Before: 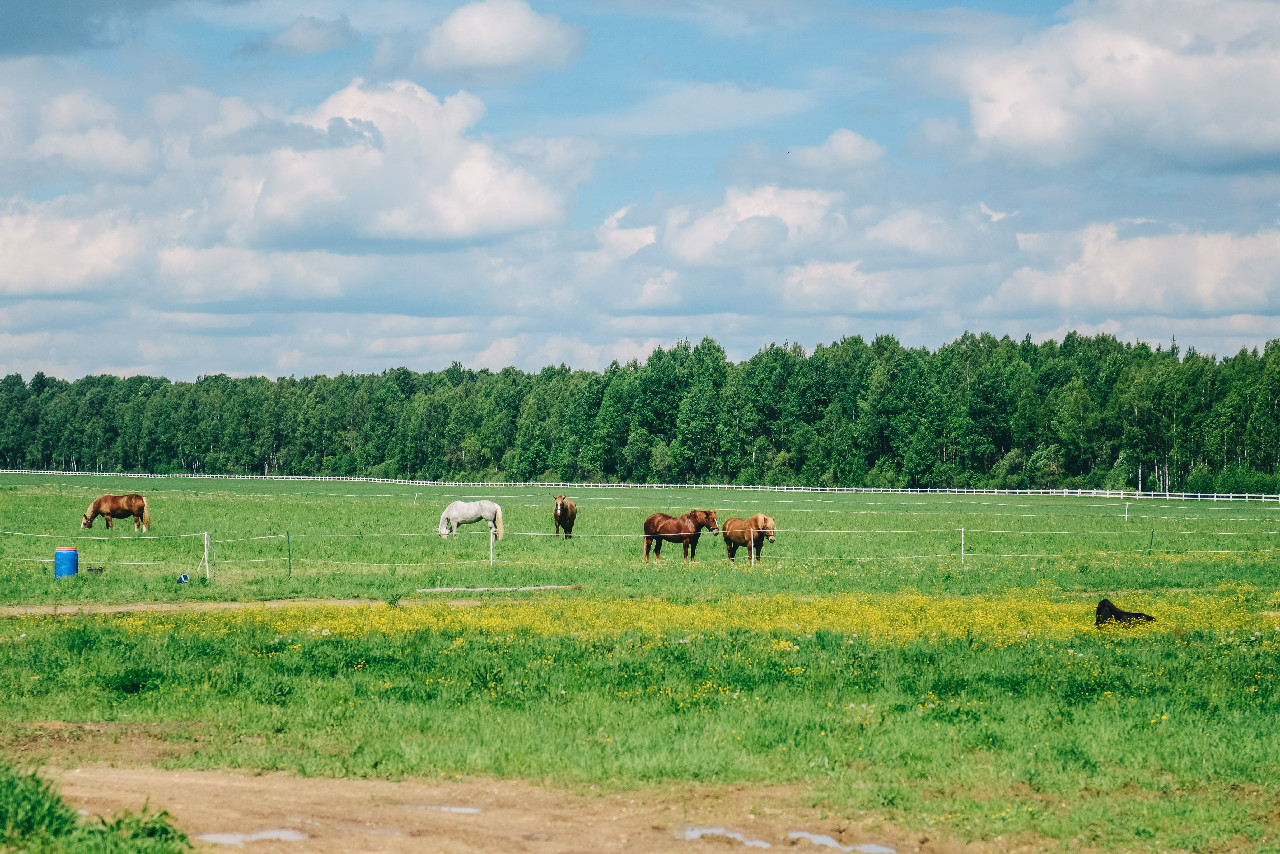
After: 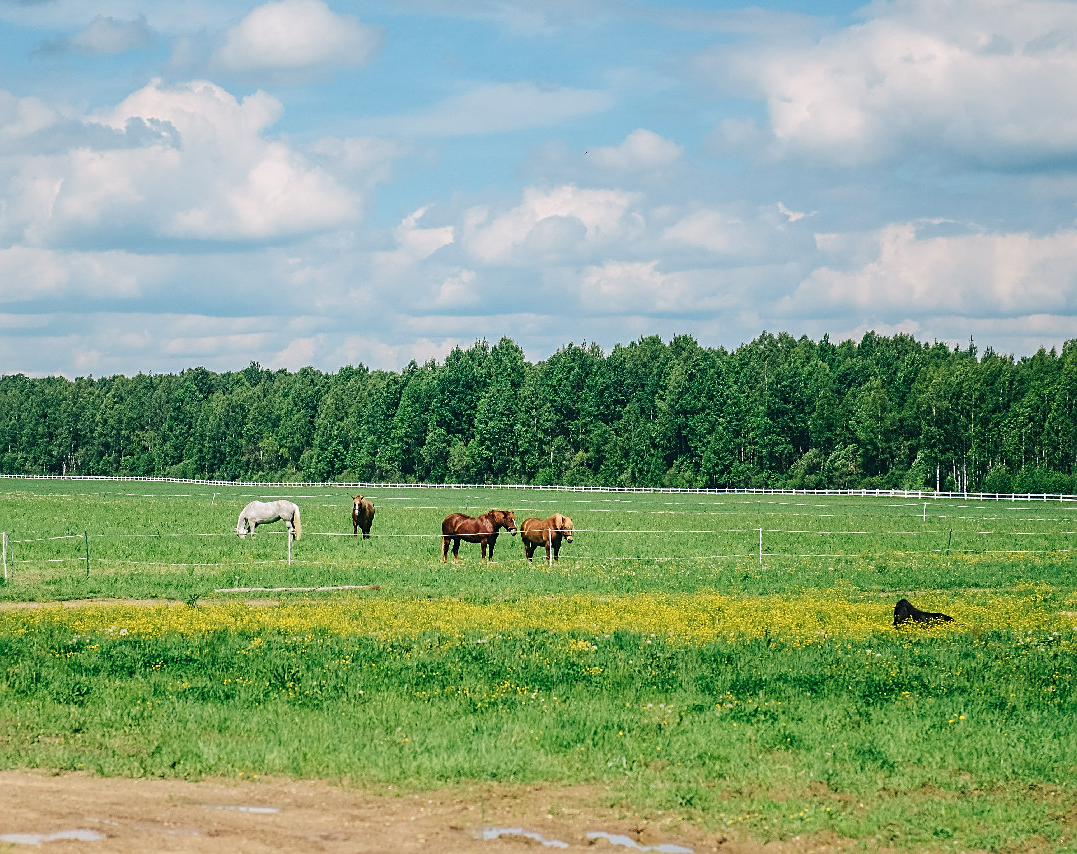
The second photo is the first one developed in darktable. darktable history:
sharpen: on, module defaults
crop: left 15.841%
